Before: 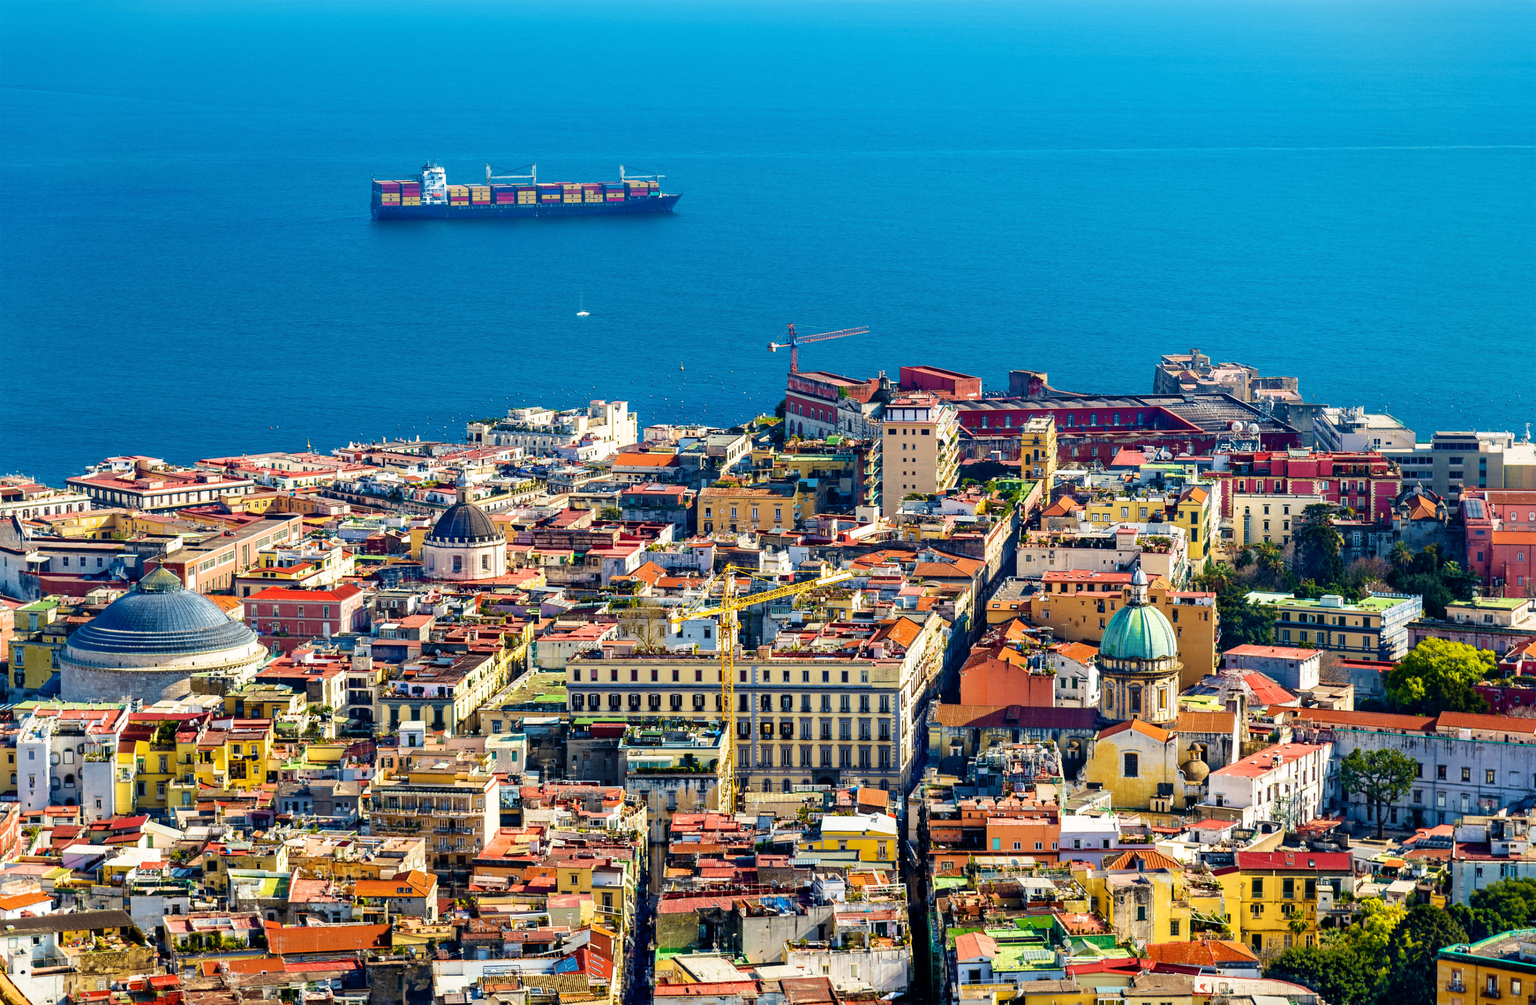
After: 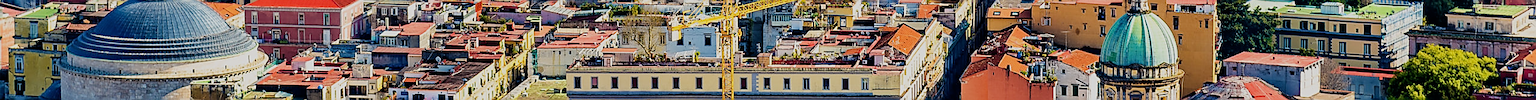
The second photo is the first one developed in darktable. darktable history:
filmic rgb: black relative exposure -7.65 EV, white relative exposure 4.56 EV, hardness 3.61
sharpen: radius 1.4, amount 1.25, threshold 0.7
crop and rotate: top 59.084%, bottom 30.916%
tone equalizer: on, module defaults
